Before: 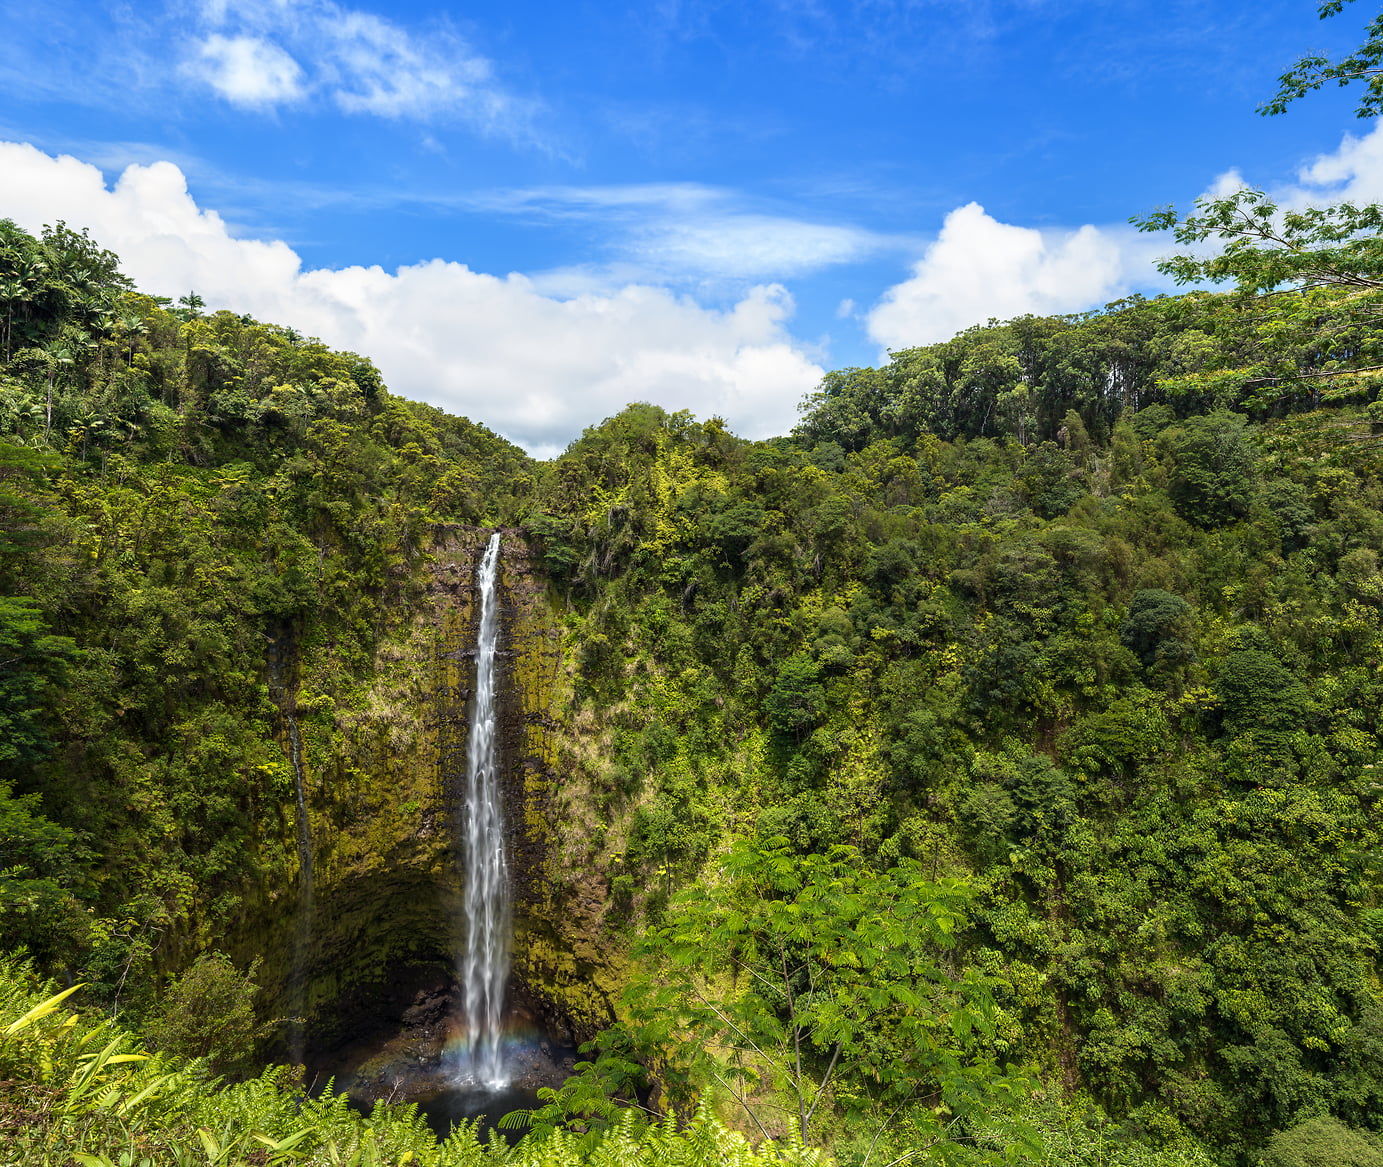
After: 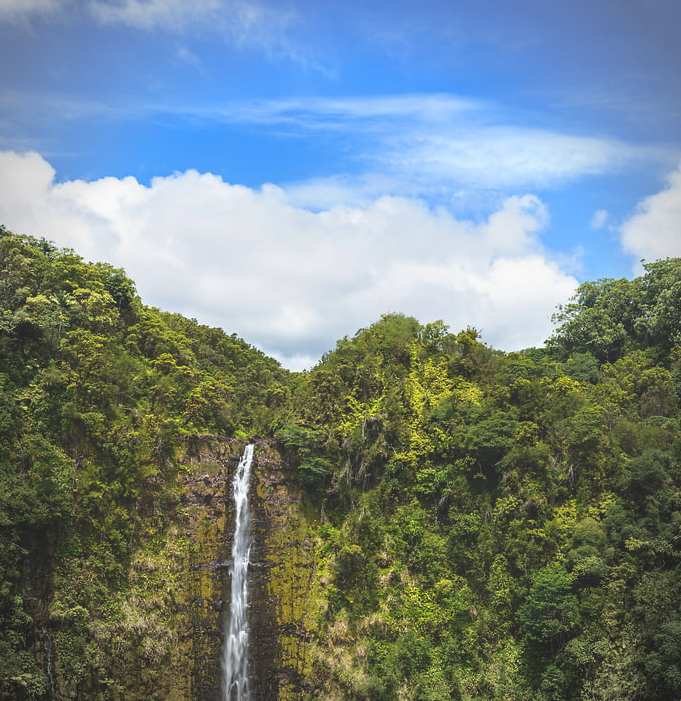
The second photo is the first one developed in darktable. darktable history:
contrast brightness saturation: contrast 0.04, saturation 0.07
exposure: black level correction -0.023, exposure -0.039 EV, compensate highlight preservation false
vignetting: automatic ratio true
crop: left 17.835%, top 7.675%, right 32.881%, bottom 32.213%
